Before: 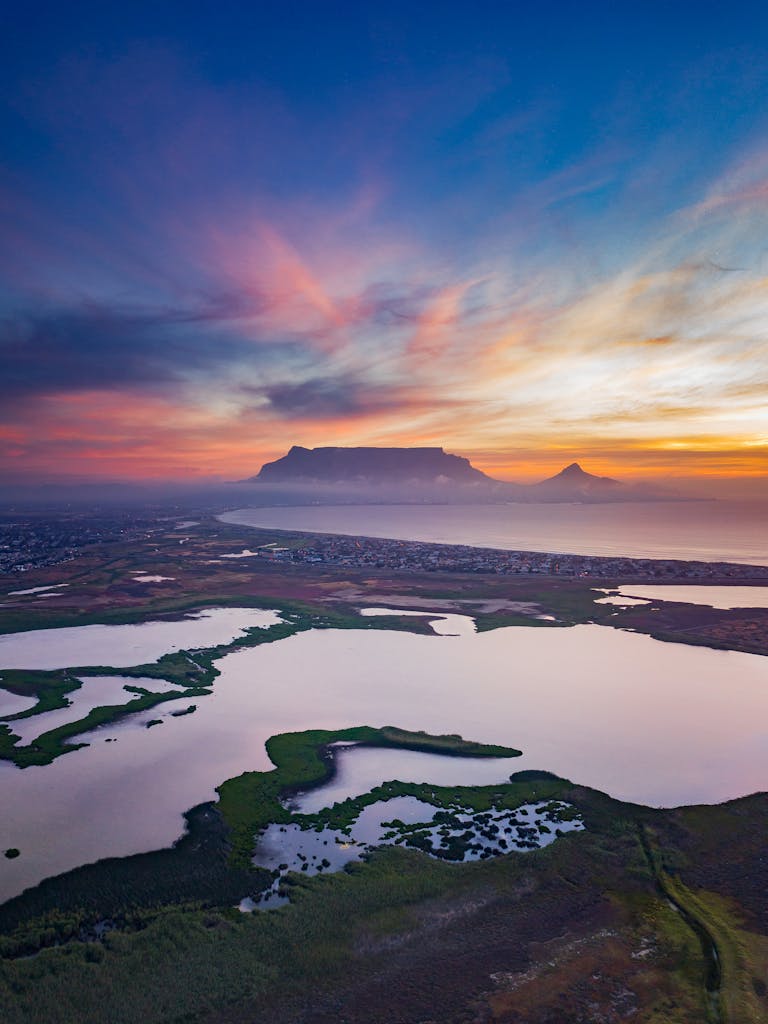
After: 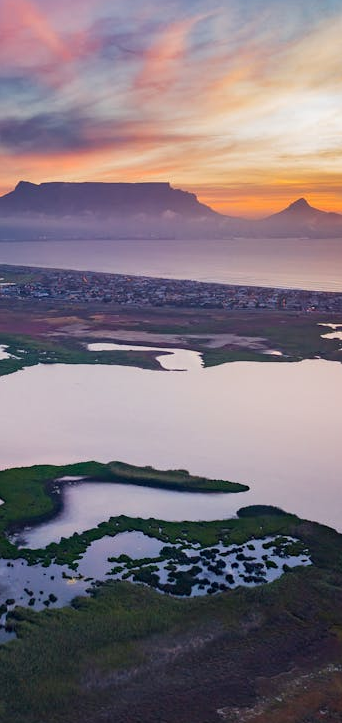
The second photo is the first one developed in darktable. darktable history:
crop: left 35.592%, top 25.924%, right 19.77%, bottom 3.447%
